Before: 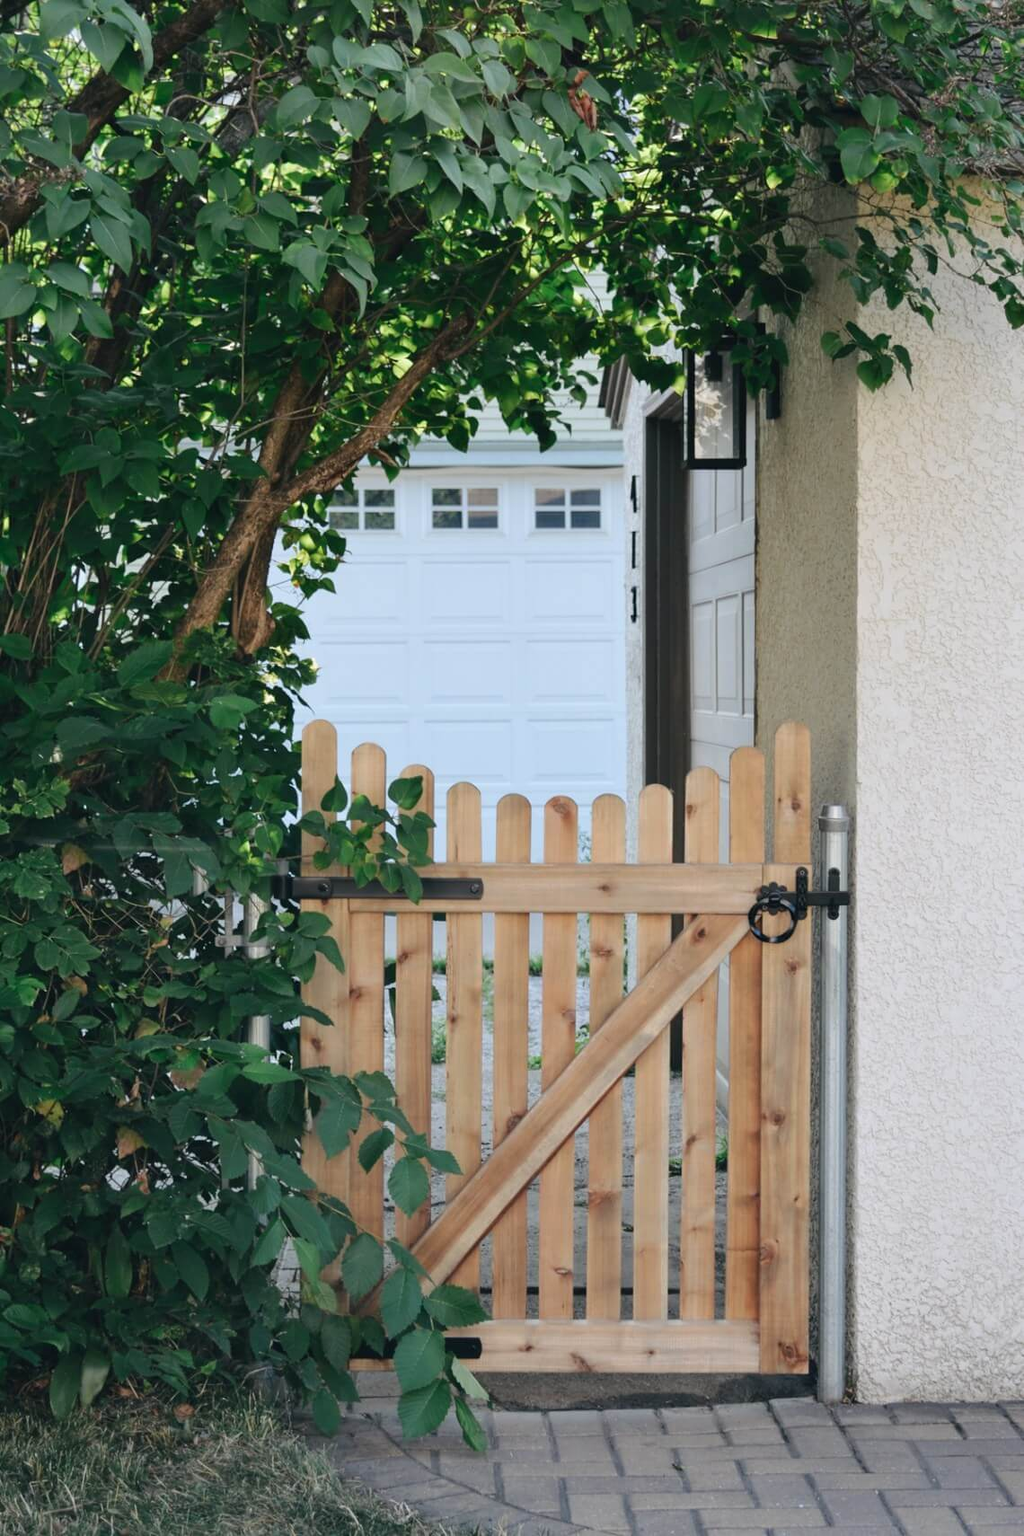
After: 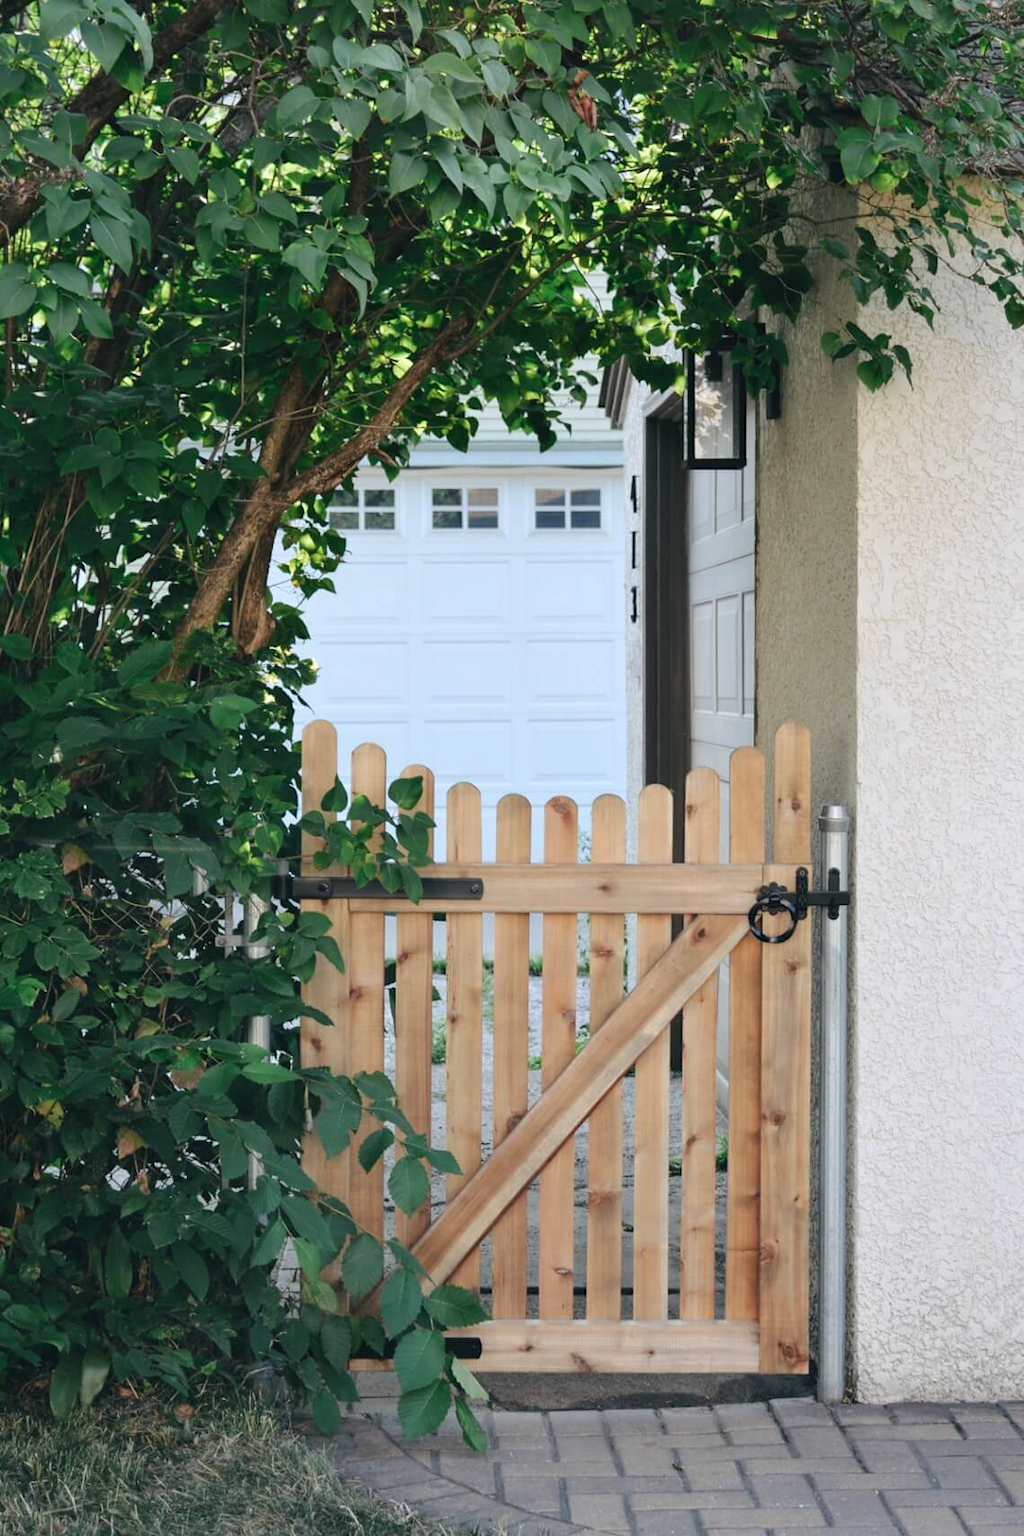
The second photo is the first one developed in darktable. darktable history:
exposure: exposure 0.131 EV, compensate highlight preservation false
tone equalizer: on, module defaults
